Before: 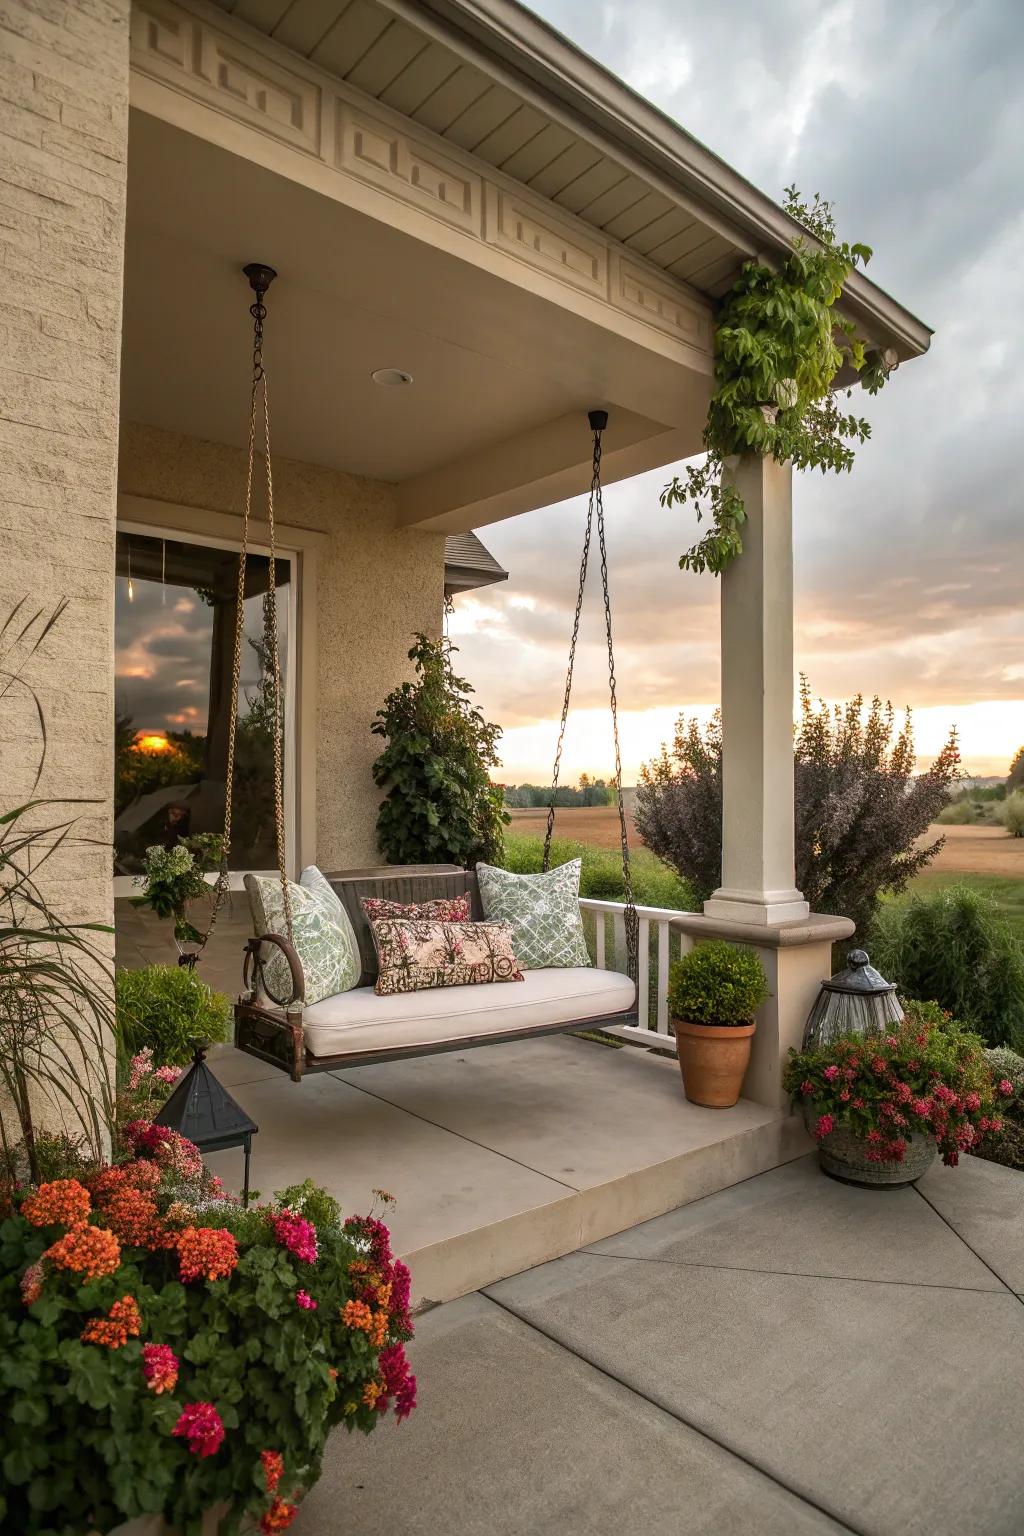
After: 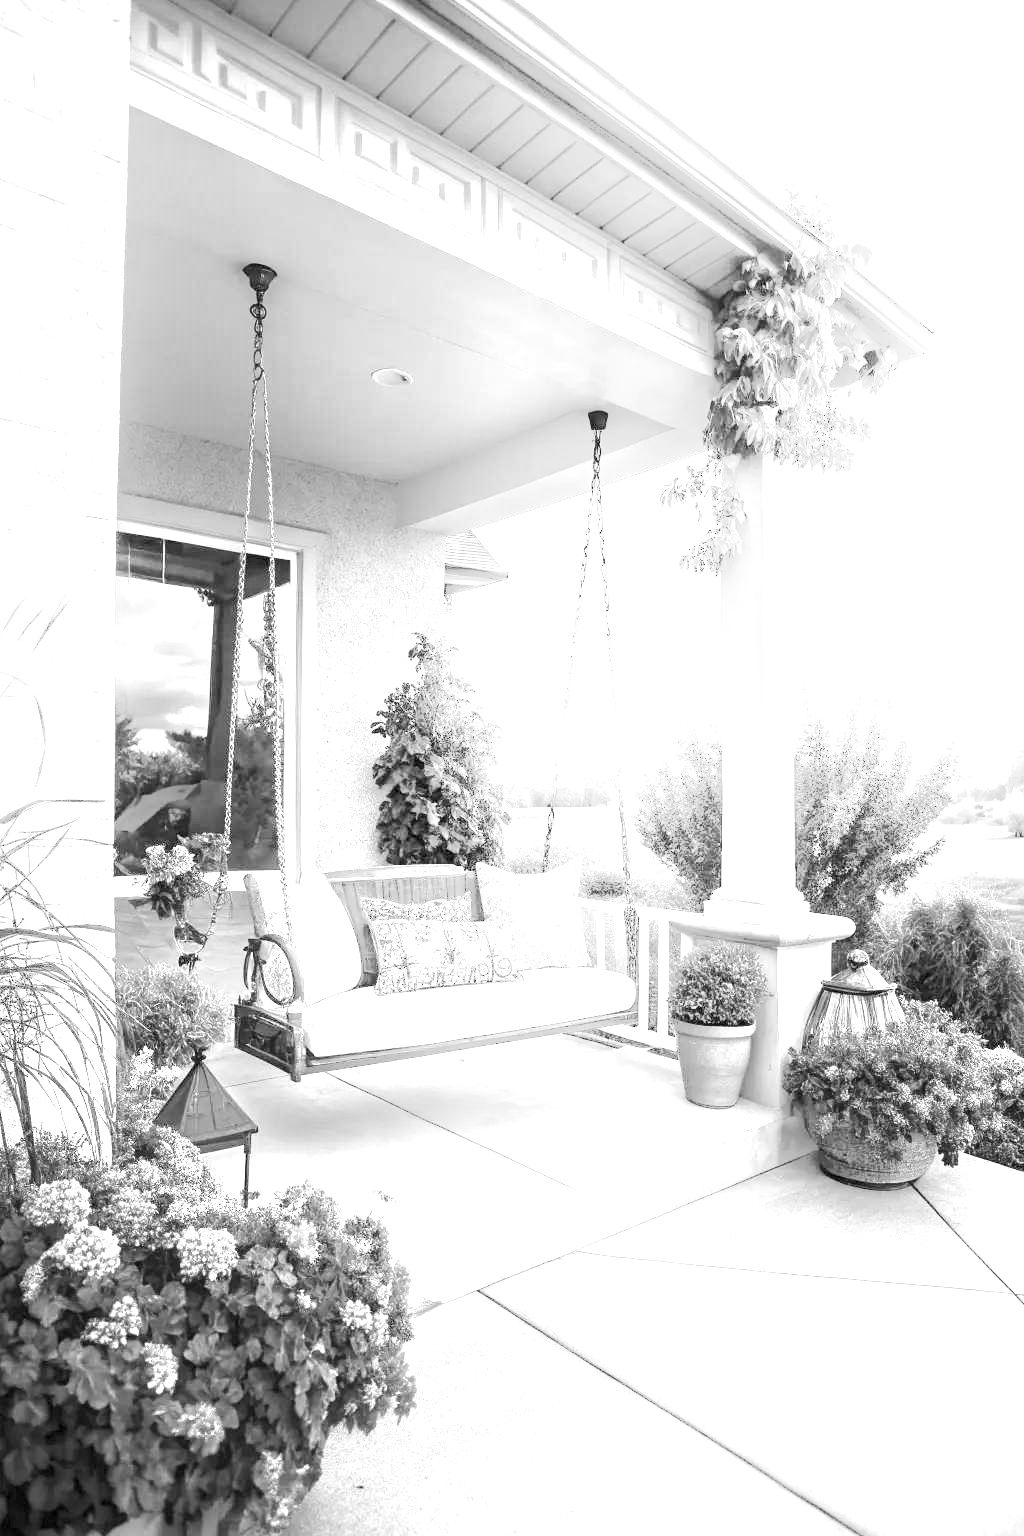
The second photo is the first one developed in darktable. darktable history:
exposure: exposure 3 EV, compensate highlight preservation false
color calibration: output gray [0.21, 0.42, 0.37, 0], gray › normalize channels true, illuminant same as pipeline (D50), adaptation XYZ, x 0.346, y 0.359, gamut compression 0
shadows and highlights: shadows -70, highlights 35, soften with gaussian
